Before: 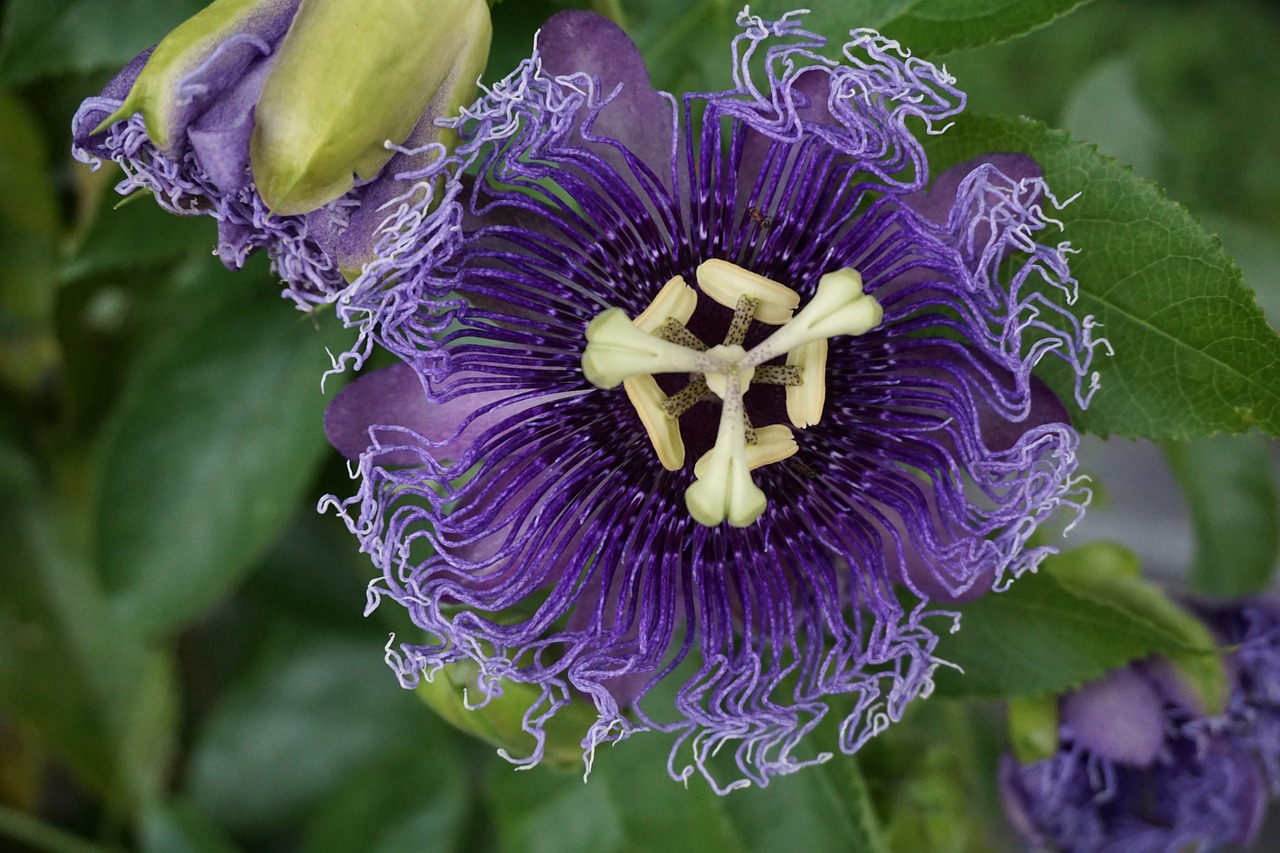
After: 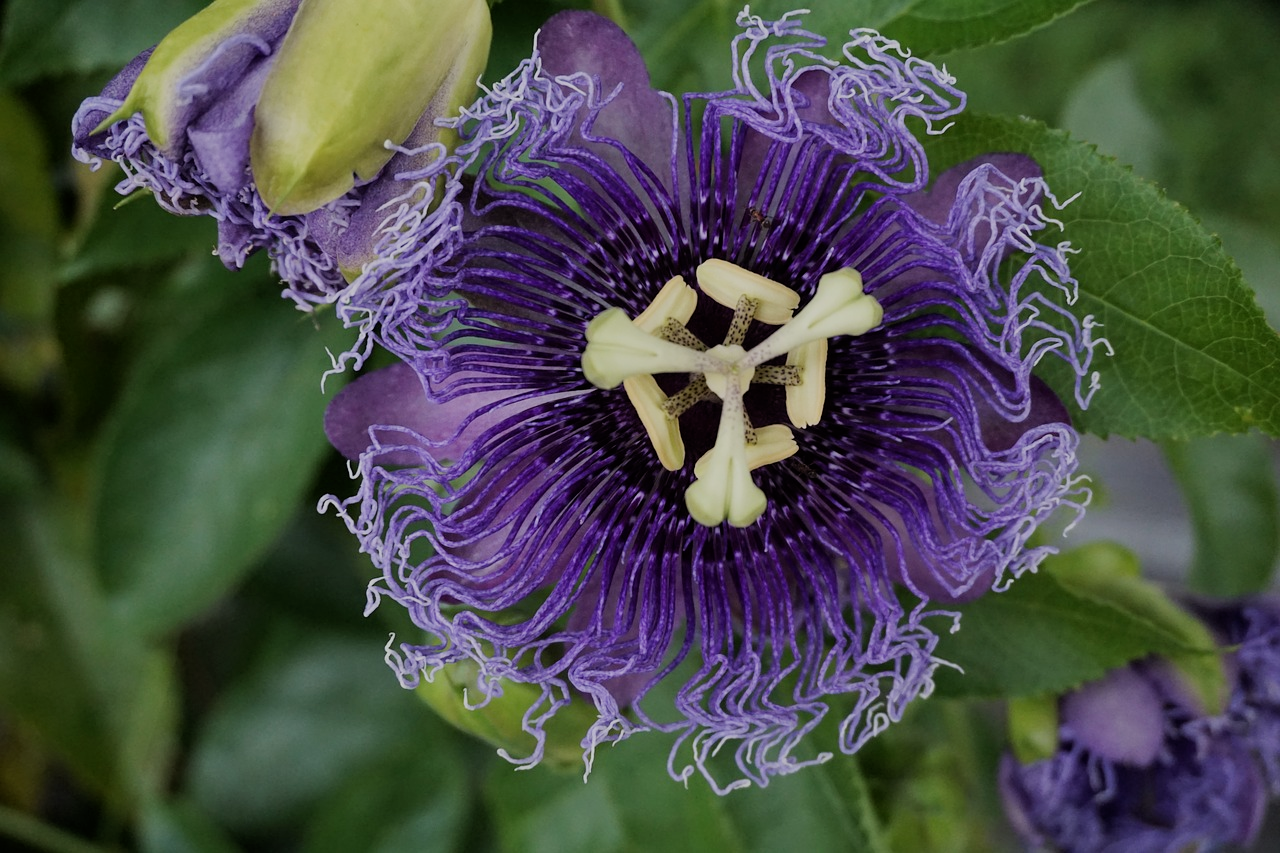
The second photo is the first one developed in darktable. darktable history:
shadows and highlights: radius 93.07, shadows -14.46, white point adjustment 0.23, highlights 31.48, compress 48.23%, highlights color adjustment 52.79%, soften with gaussian
filmic rgb: black relative exposure -16 EV, white relative exposure 6.92 EV, hardness 4.7
